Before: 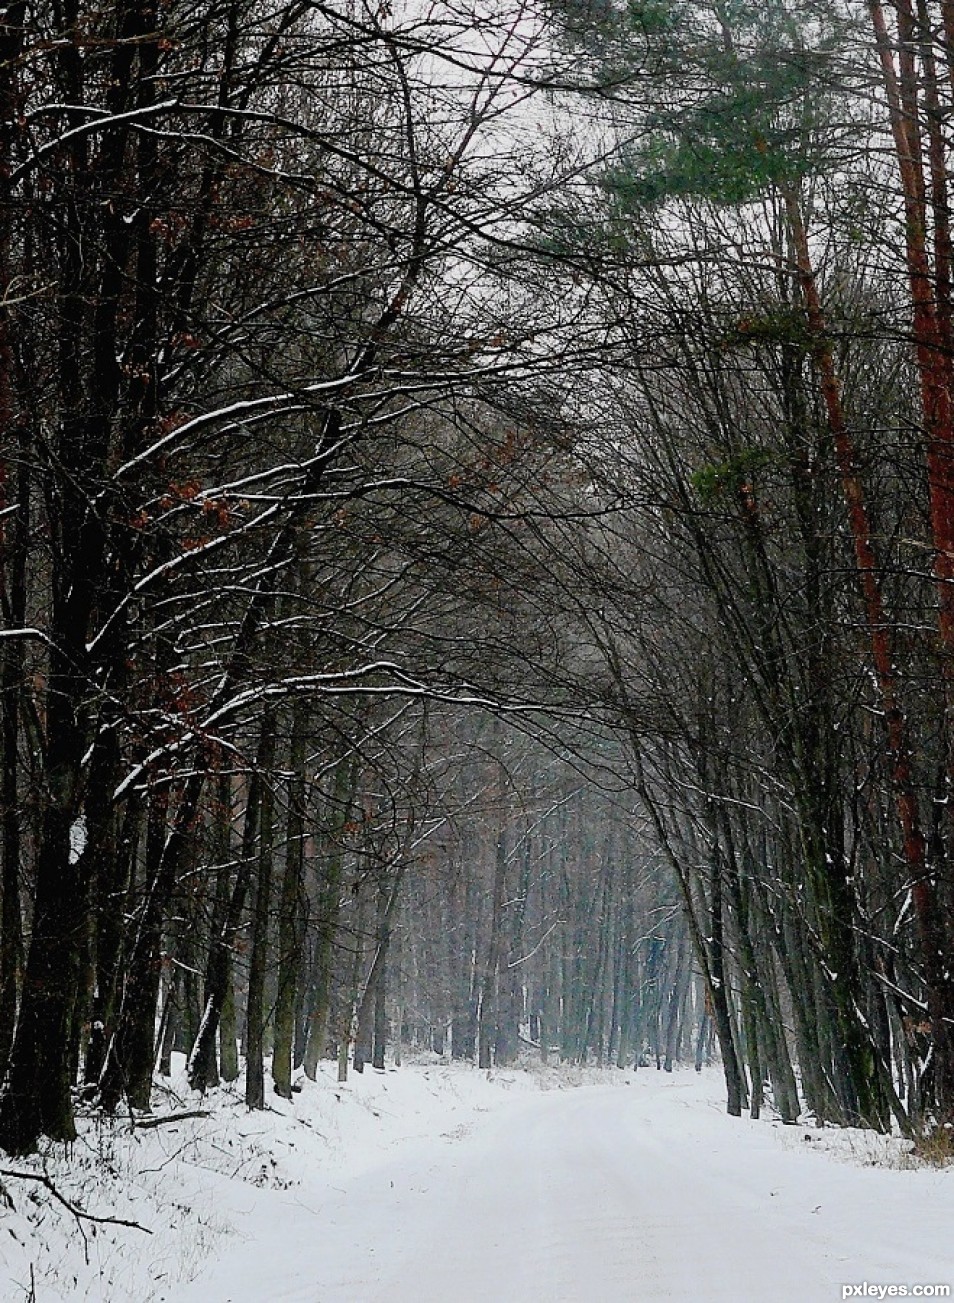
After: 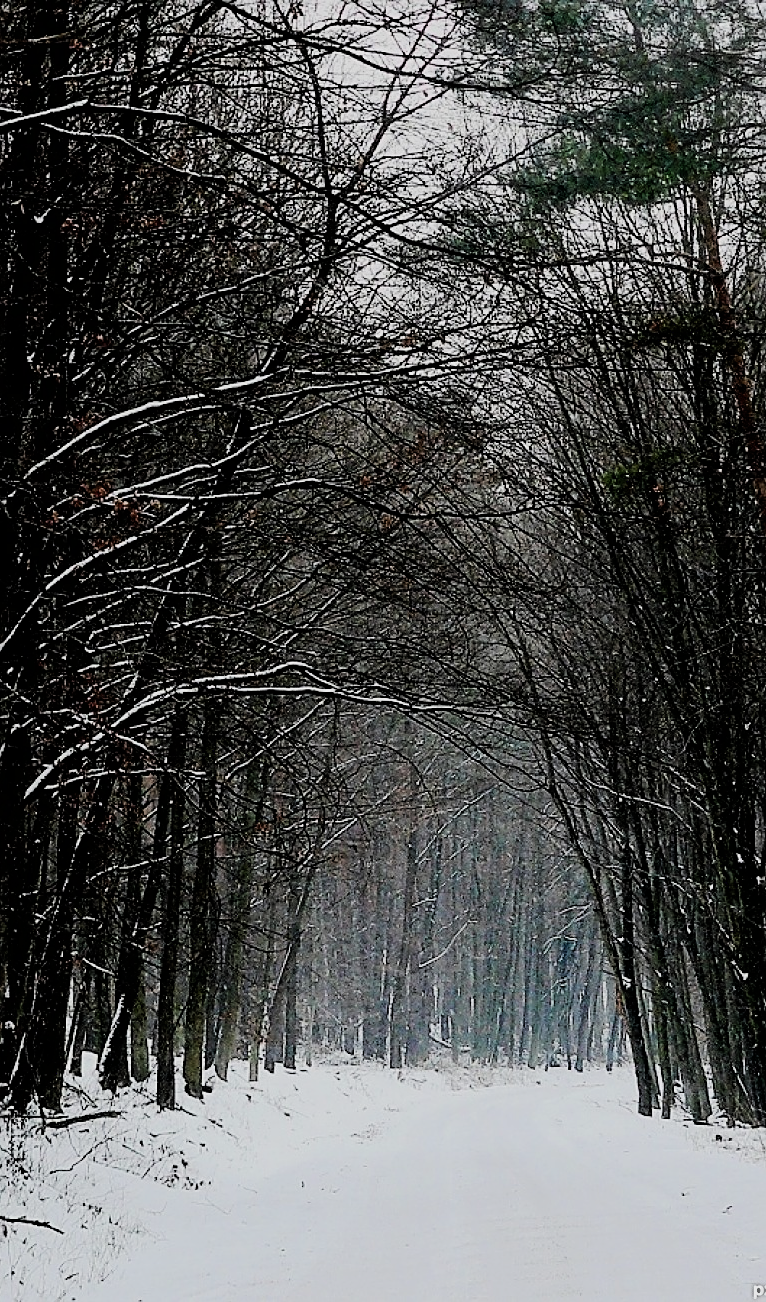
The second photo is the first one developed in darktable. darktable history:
filmic rgb: black relative exposure -7.5 EV, white relative exposure 4.99 EV, hardness 3.32, contrast 1.301
sharpen: on, module defaults
crop and rotate: left 9.478%, right 10.218%
